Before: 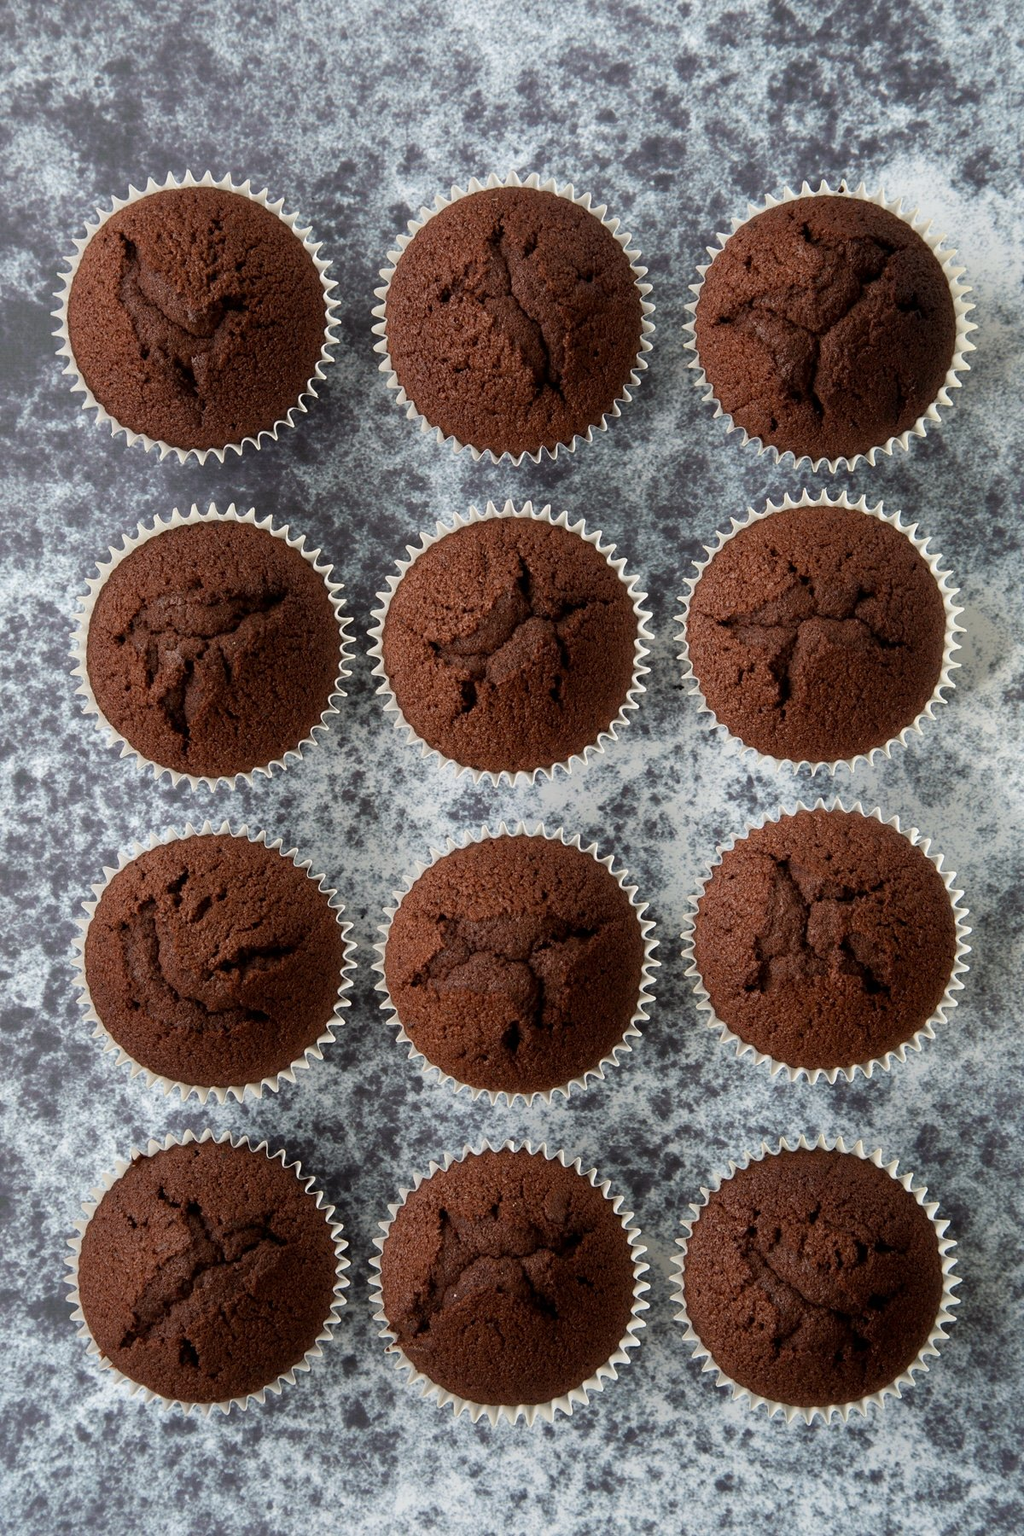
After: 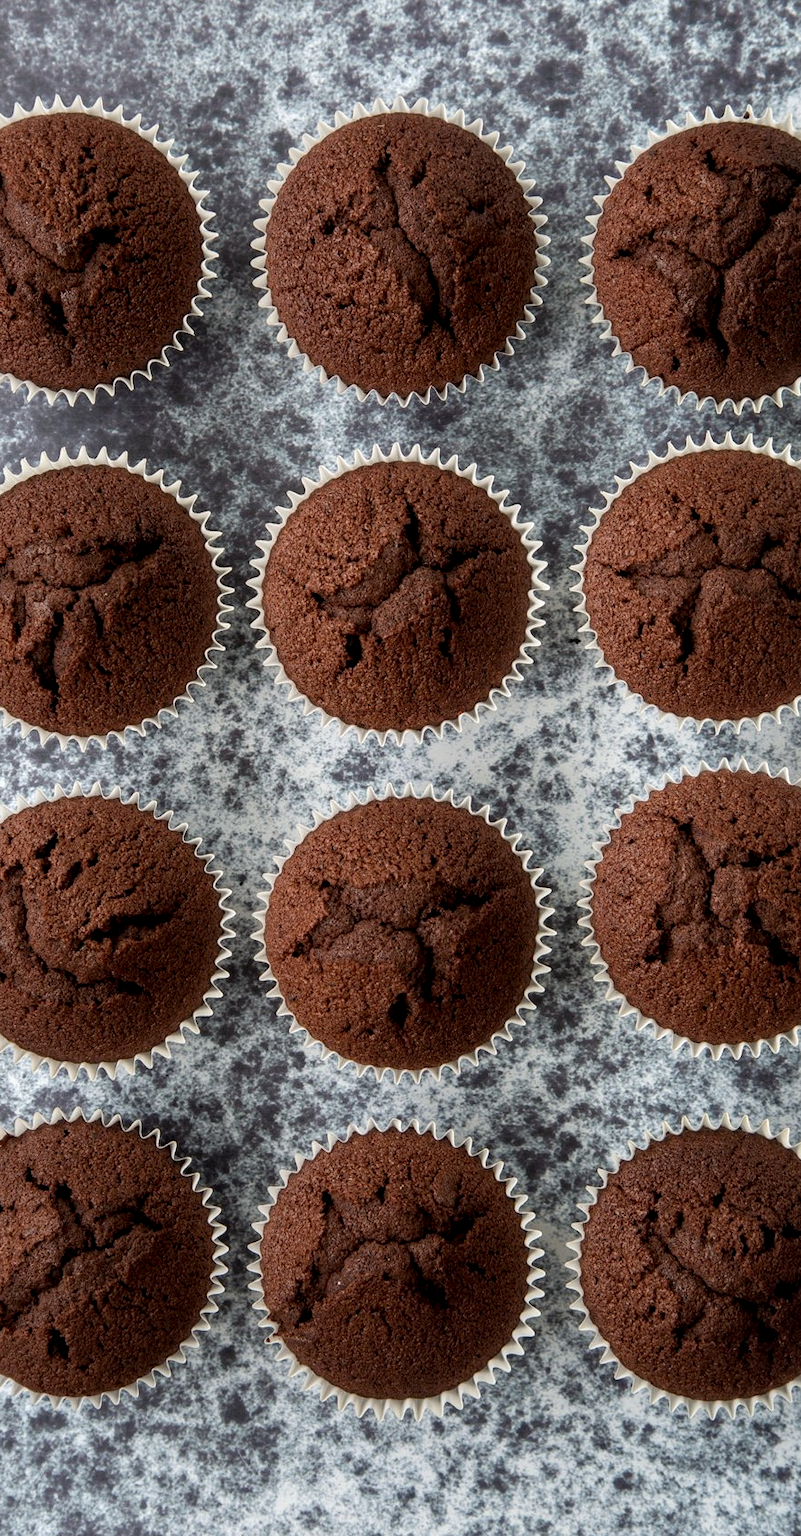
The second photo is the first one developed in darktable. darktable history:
local contrast: detail 130%
crop and rotate: left 13.15%, top 5.251%, right 12.609%
